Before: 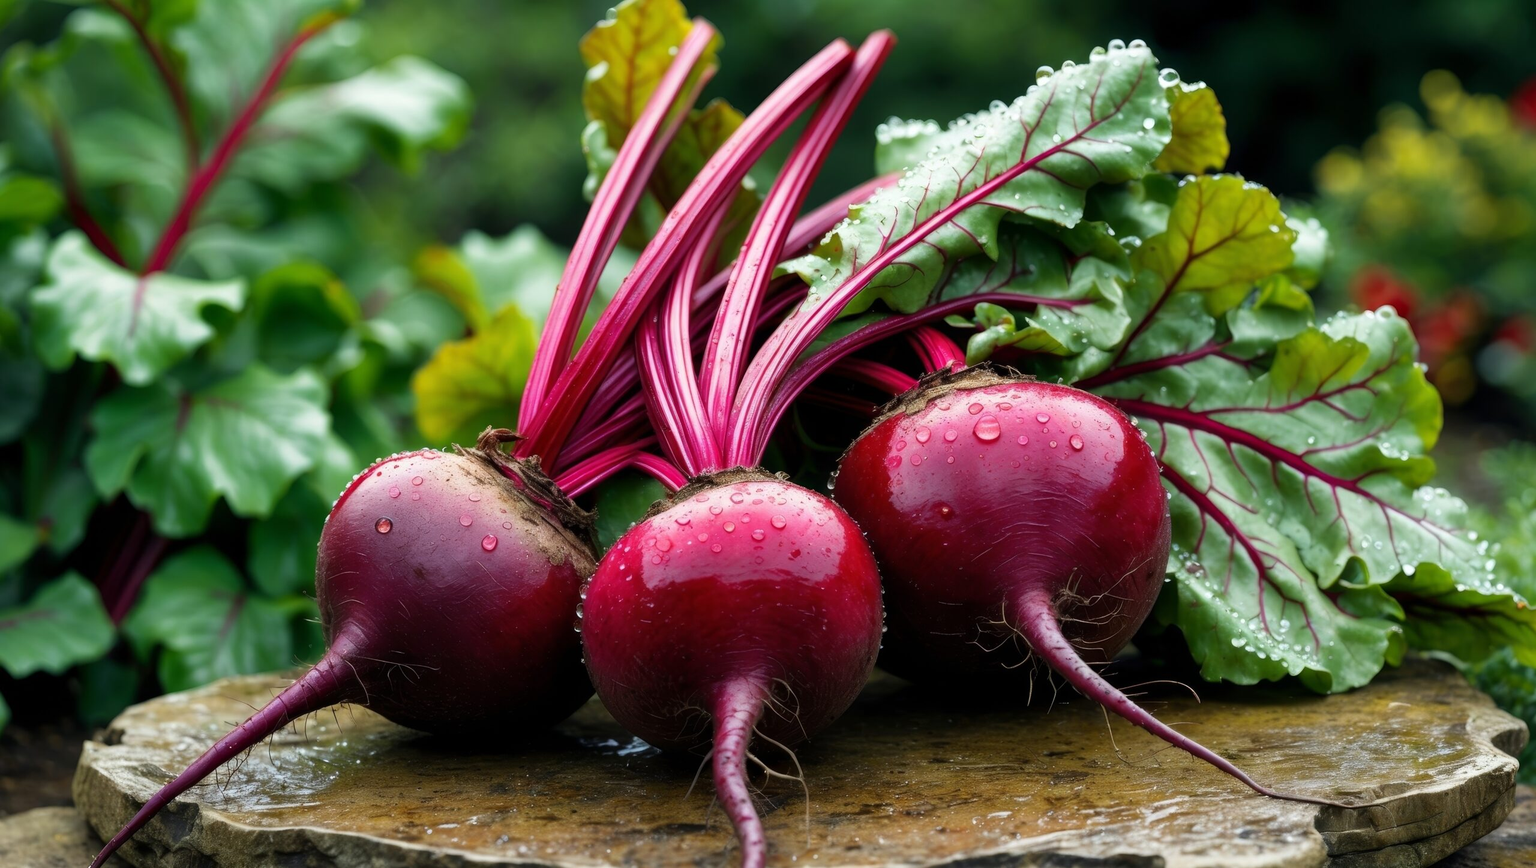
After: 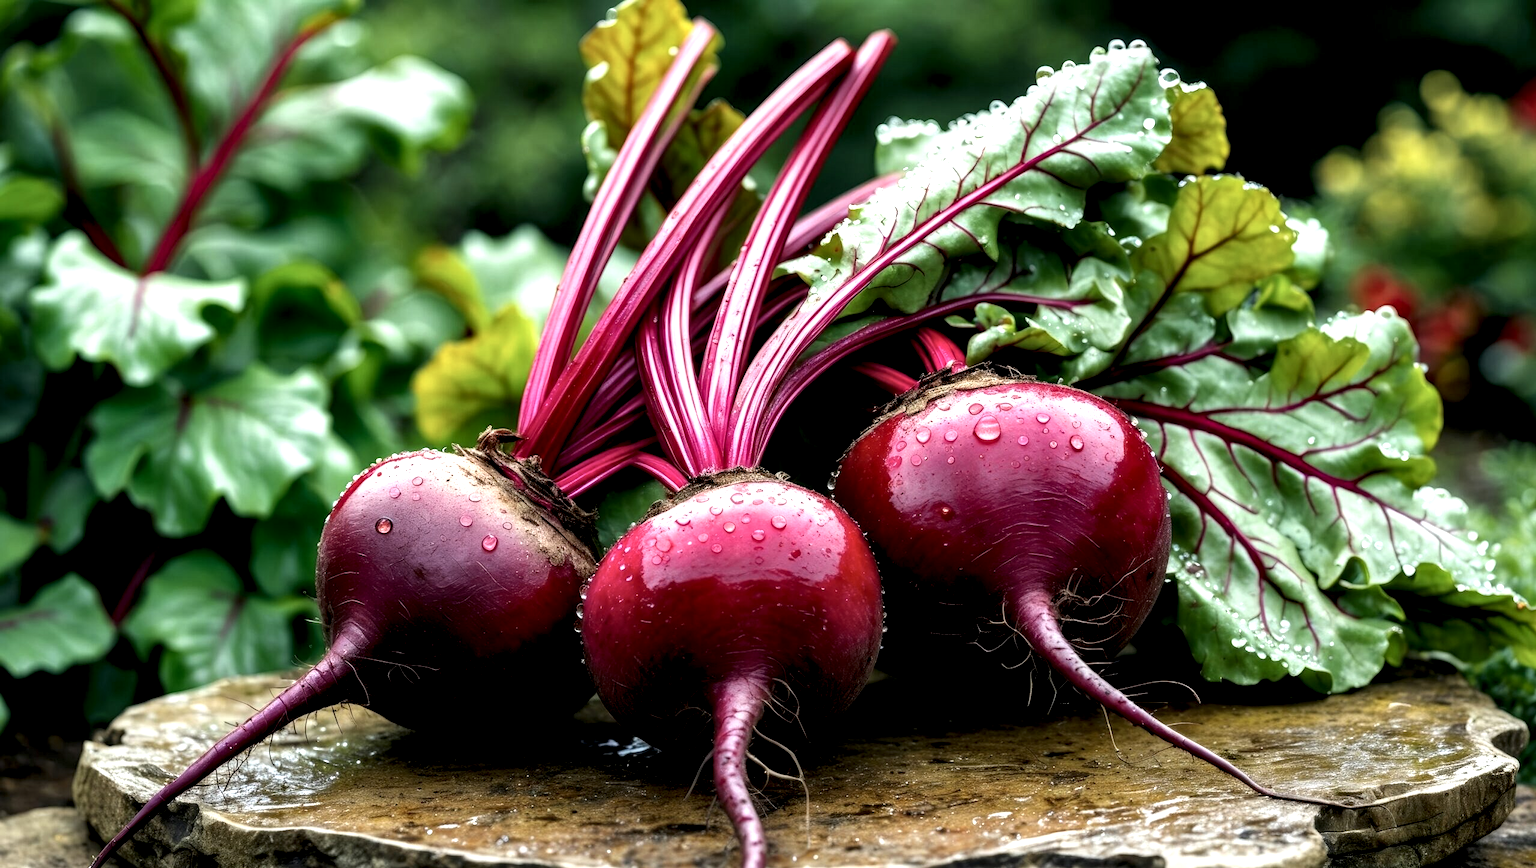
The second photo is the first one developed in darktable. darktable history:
local contrast: highlights 80%, shadows 57%, detail 175%, midtone range 0.602
exposure: compensate highlight preservation false
